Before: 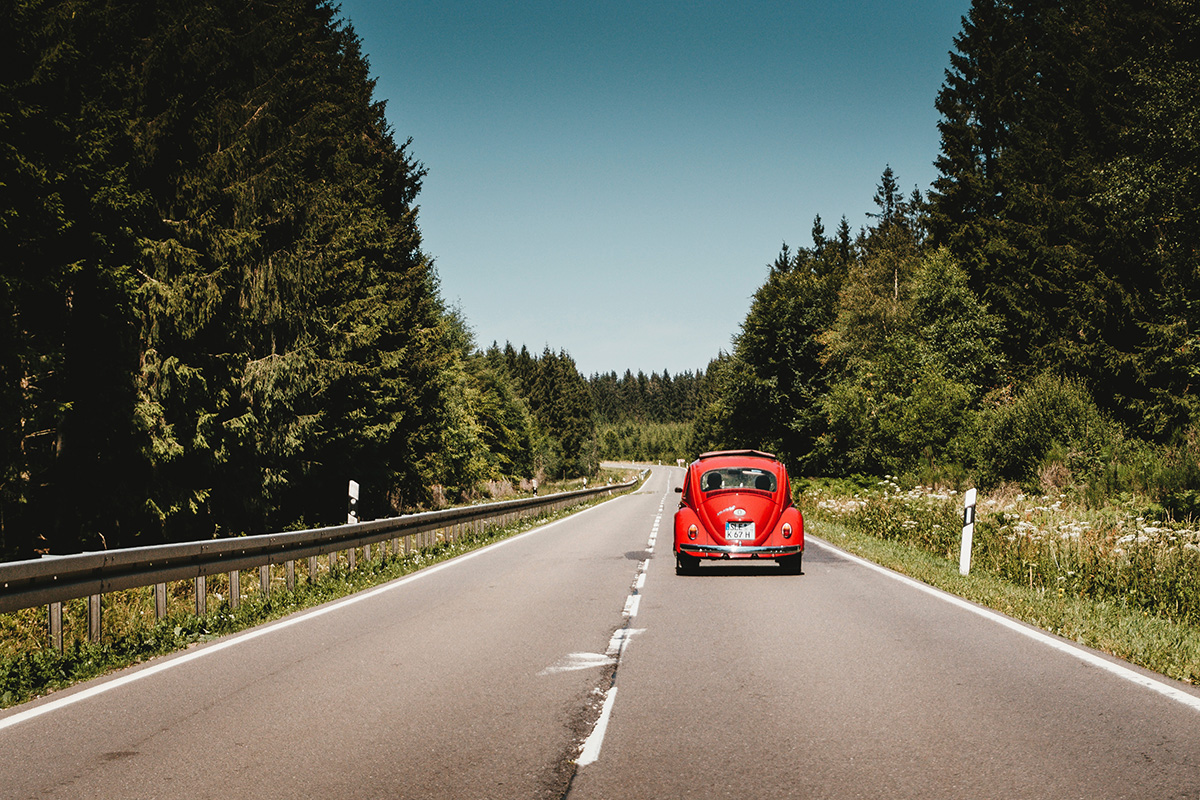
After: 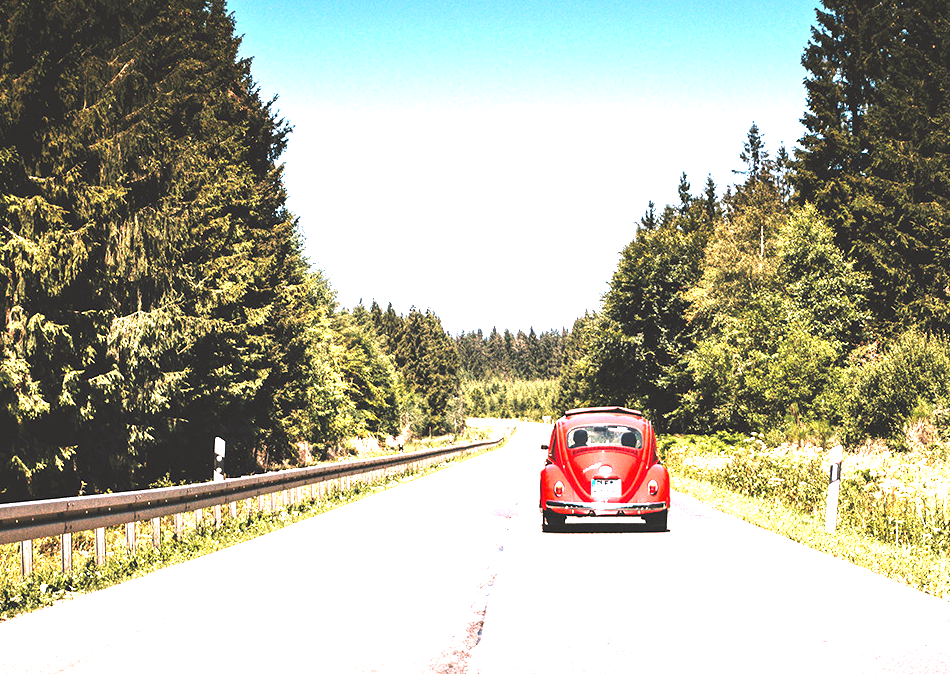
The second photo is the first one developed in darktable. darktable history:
white balance: red 1.066, blue 1.119
exposure: exposure 2.207 EV, compensate highlight preservation false
crop: left 11.225%, top 5.381%, right 9.565%, bottom 10.314%
